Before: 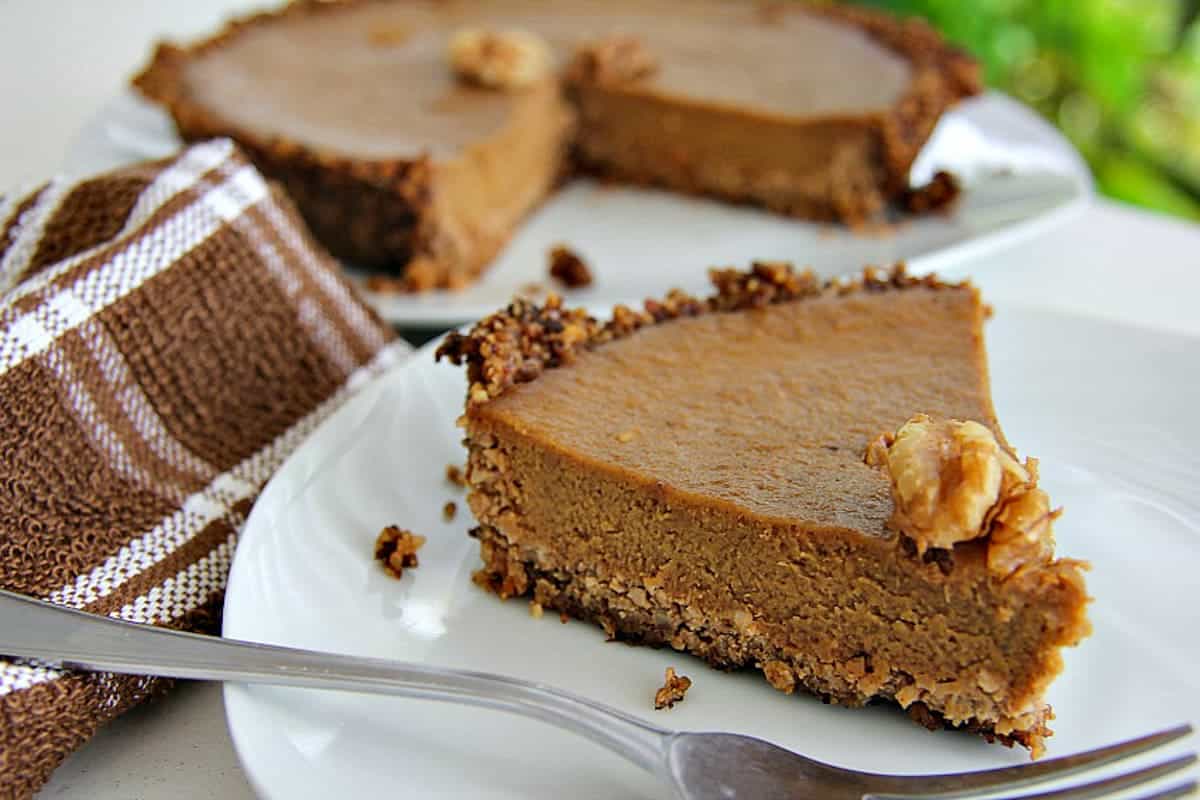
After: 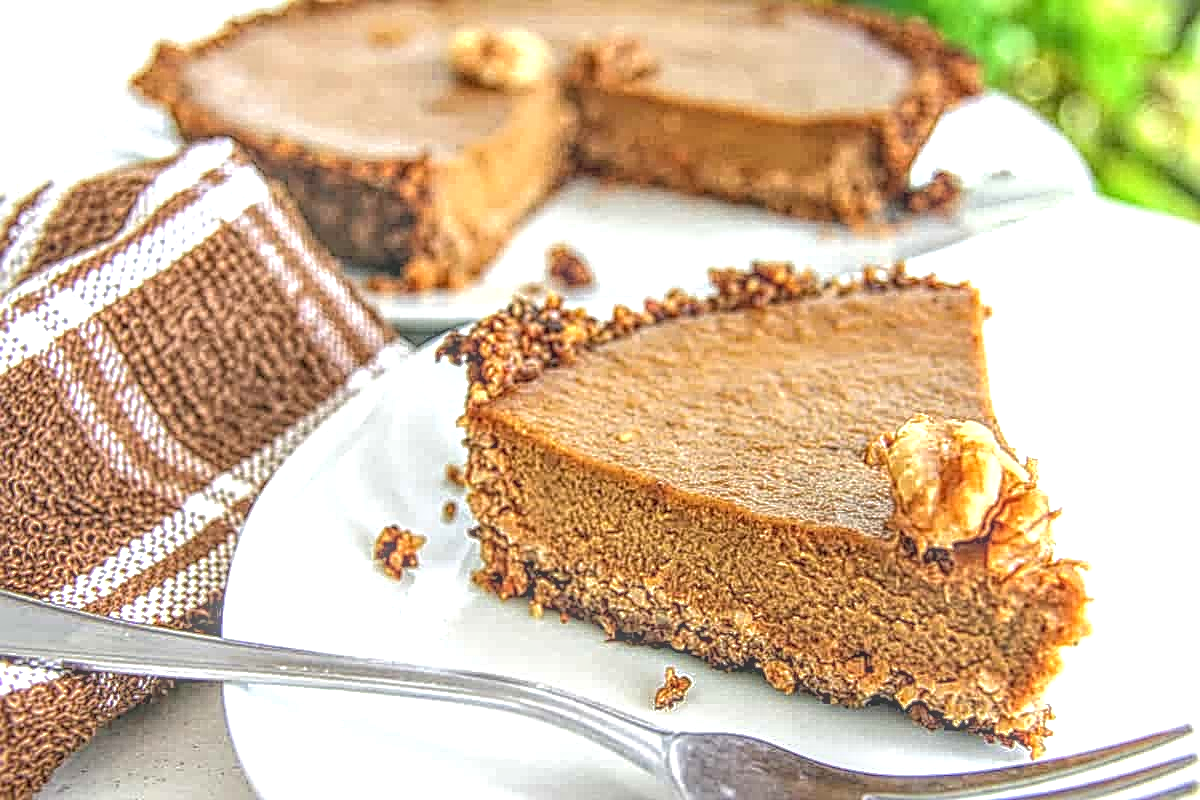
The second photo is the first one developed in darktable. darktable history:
contrast brightness saturation: saturation -0.05
sharpen: radius 2.834, amount 0.704
exposure: exposure 0.942 EV, compensate highlight preservation false
local contrast: highlights 2%, shadows 3%, detail 200%, midtone range 0.245
